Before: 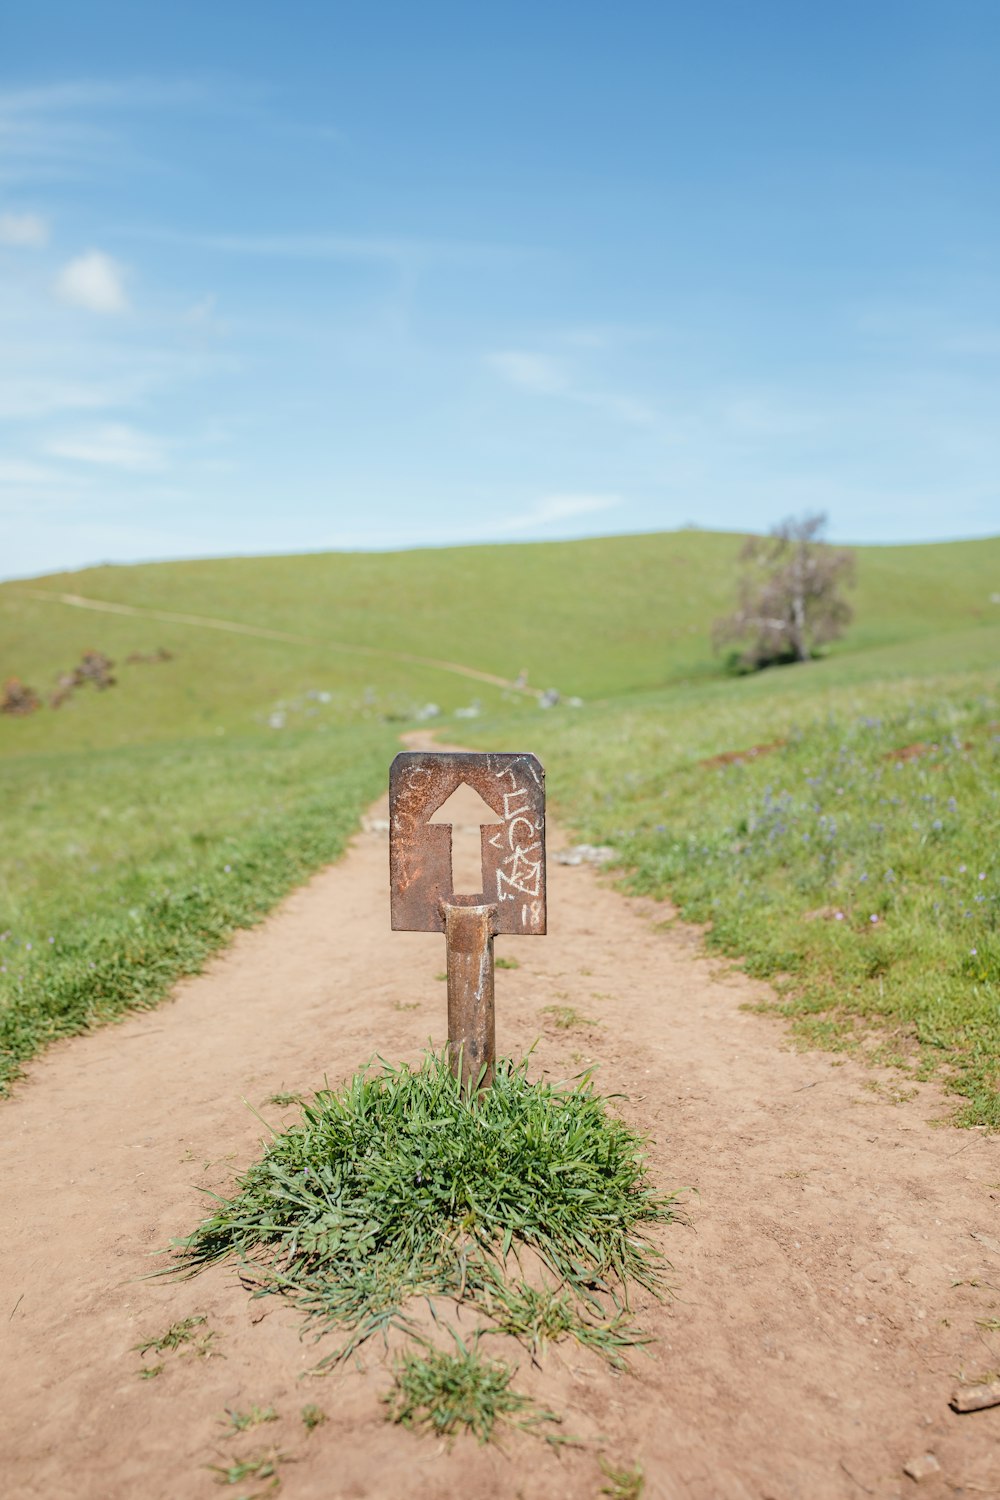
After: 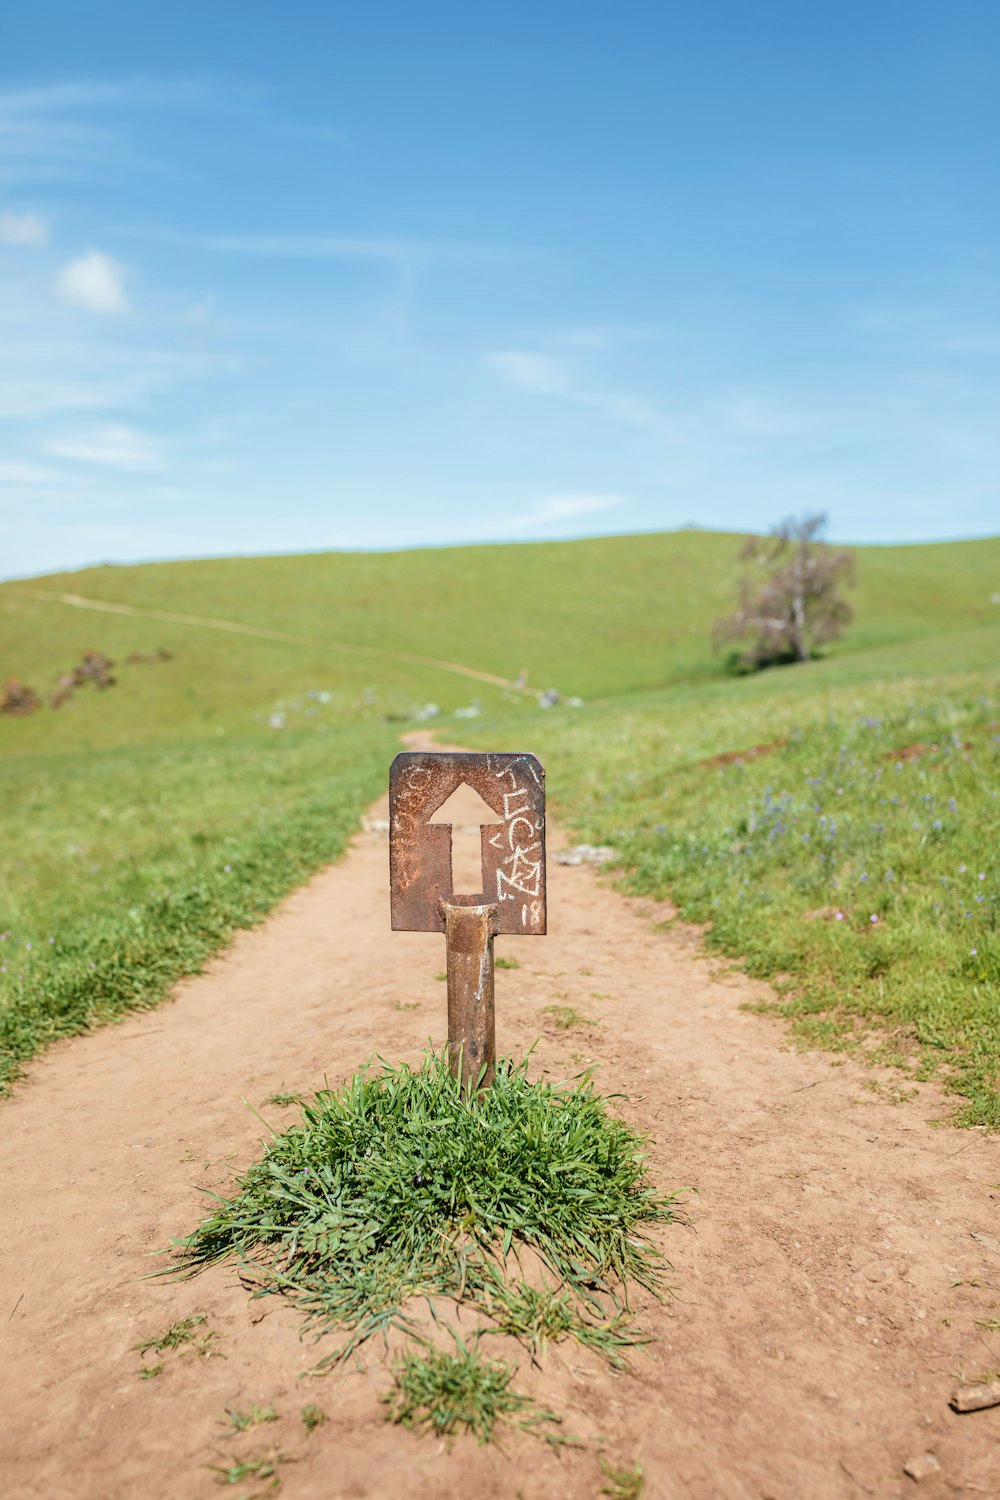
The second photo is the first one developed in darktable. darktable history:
local contrast: mode bilateral grid, contrast 20, coarseness 50, detail 120%, midtone range 0.2
velvia: on, module defaults
